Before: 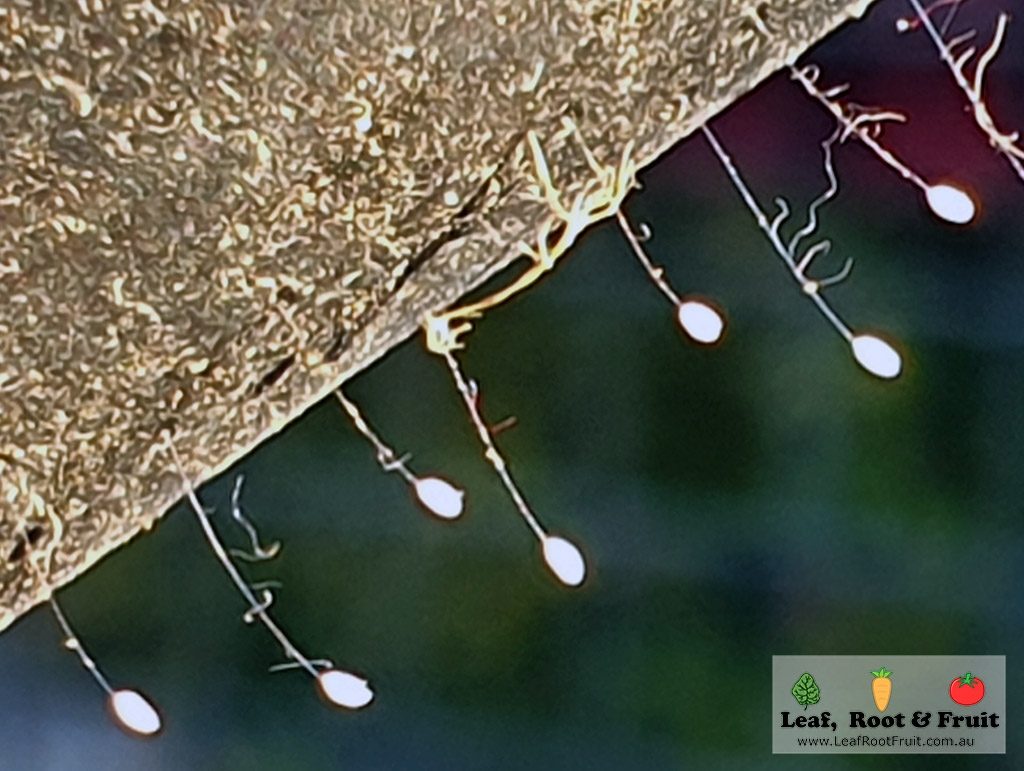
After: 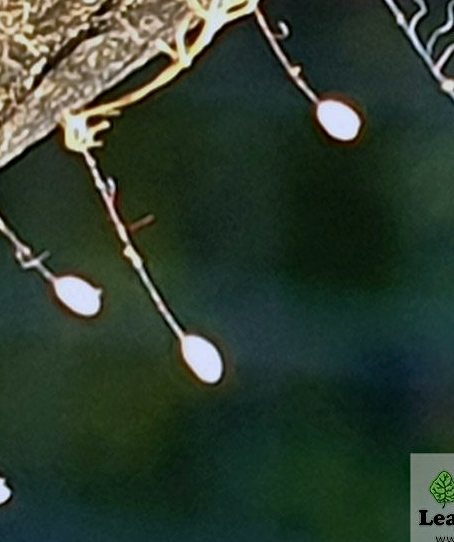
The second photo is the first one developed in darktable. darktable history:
crop: left 35.432%, top 26.233%, right 20.145%, bottom 3.432%
haze removal: compatibility mode true, adaptive false
exposure: exposure -0.072 EV, compensate highlight preservation false
